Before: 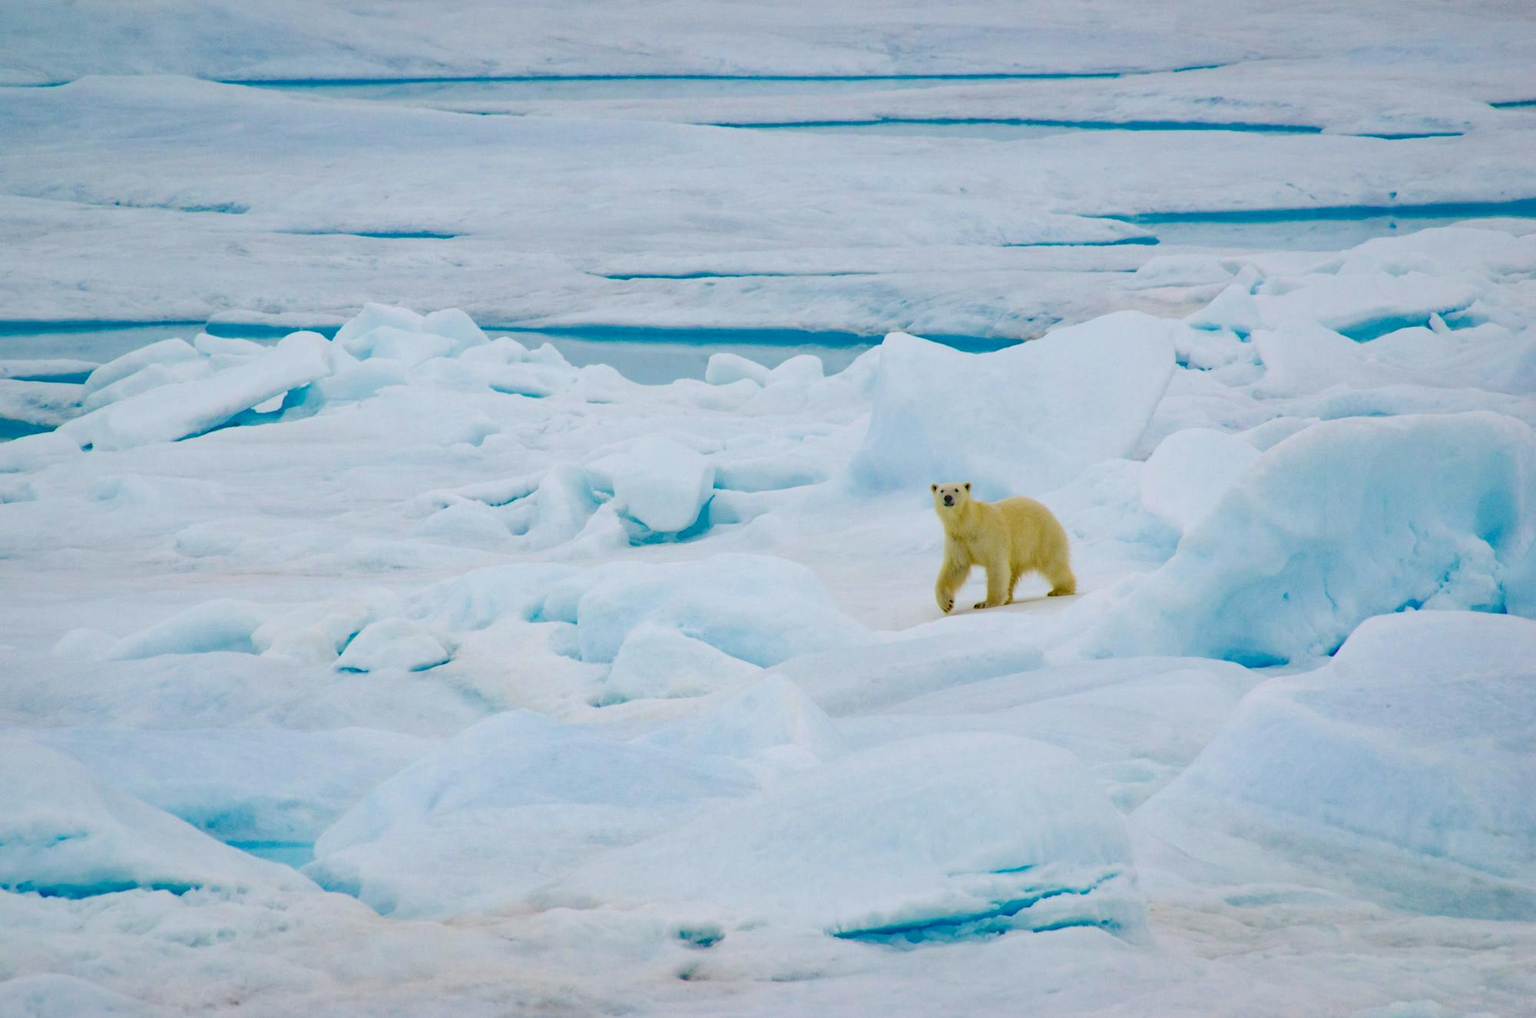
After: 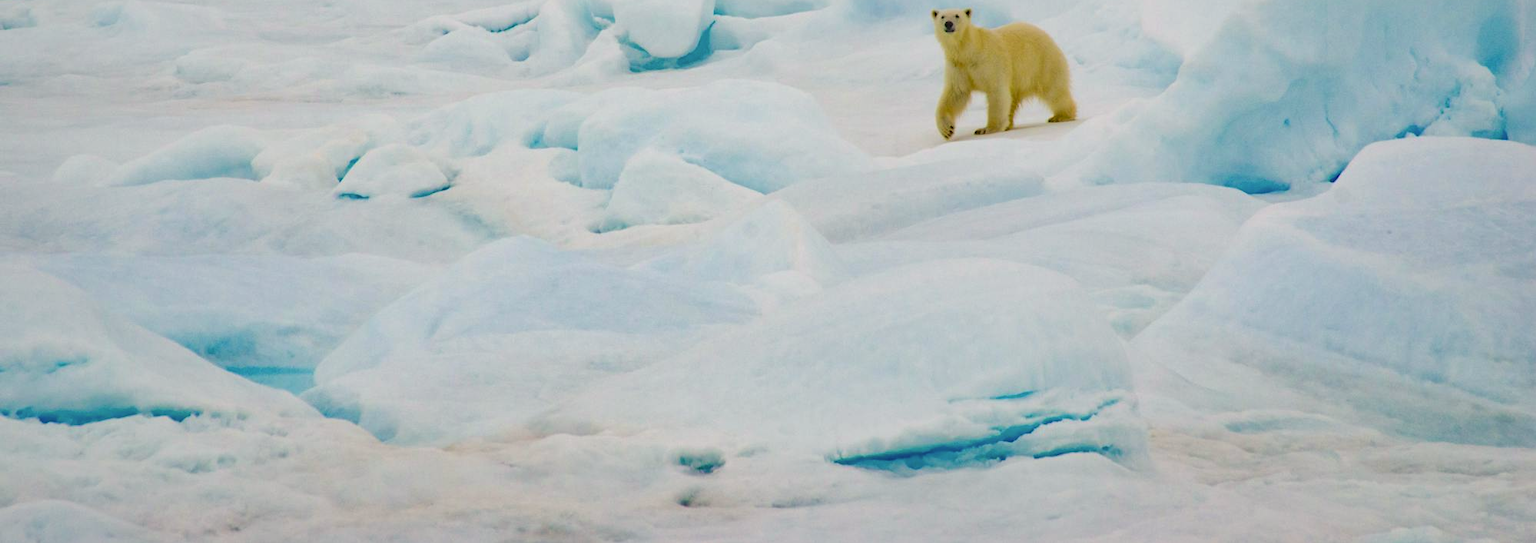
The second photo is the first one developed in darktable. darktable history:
crop and rotate: top 46.589%, right 0.004%
color calibration: x 0.331, y 0.344, temperature 5621.2 K
